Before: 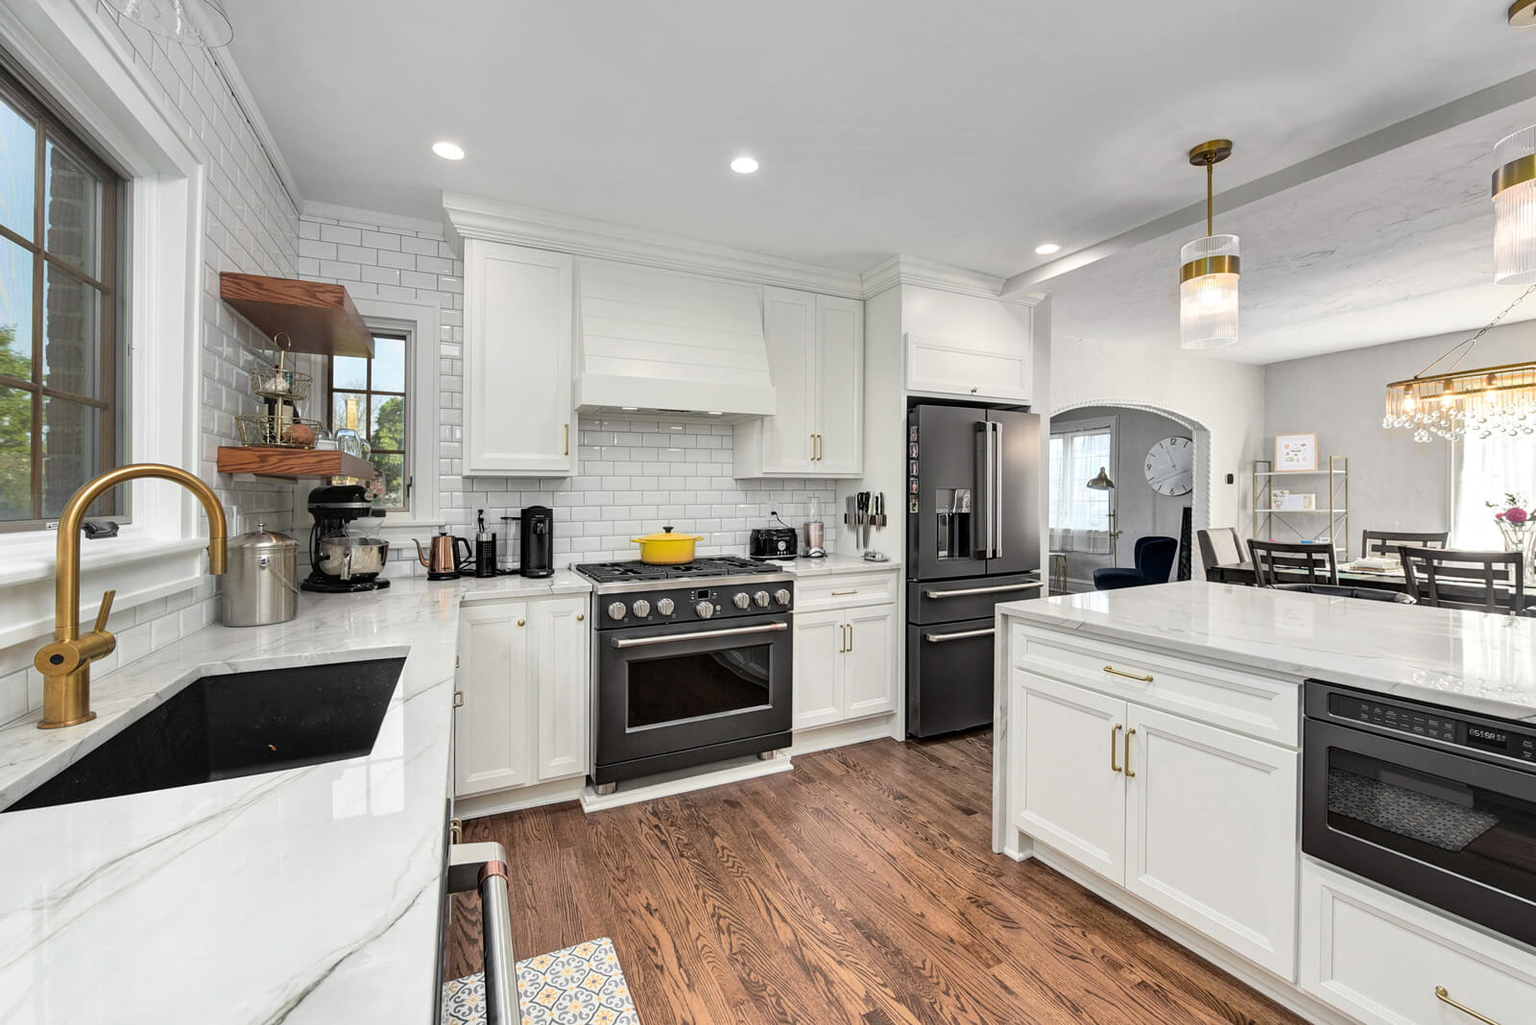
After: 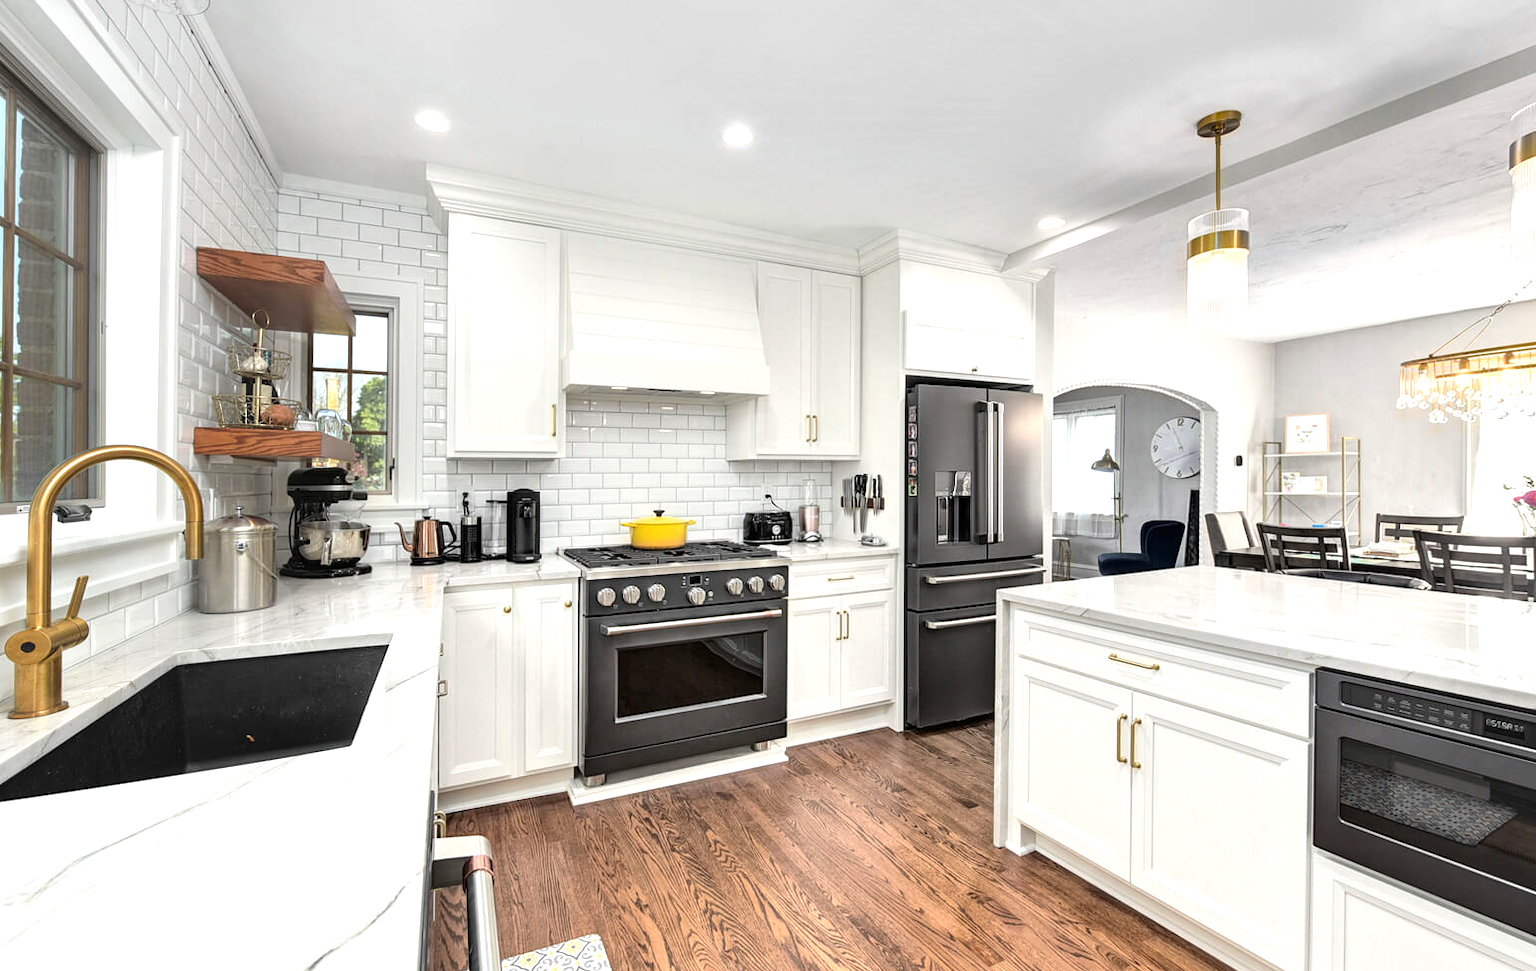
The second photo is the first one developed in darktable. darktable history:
color balance rgb: global vibrance 10%
exposure: exposure 0.6 EV, compensate highlight preservation false
crop: left 1.964%, top 3.251%, right 1.122%, bottom 4.933%
